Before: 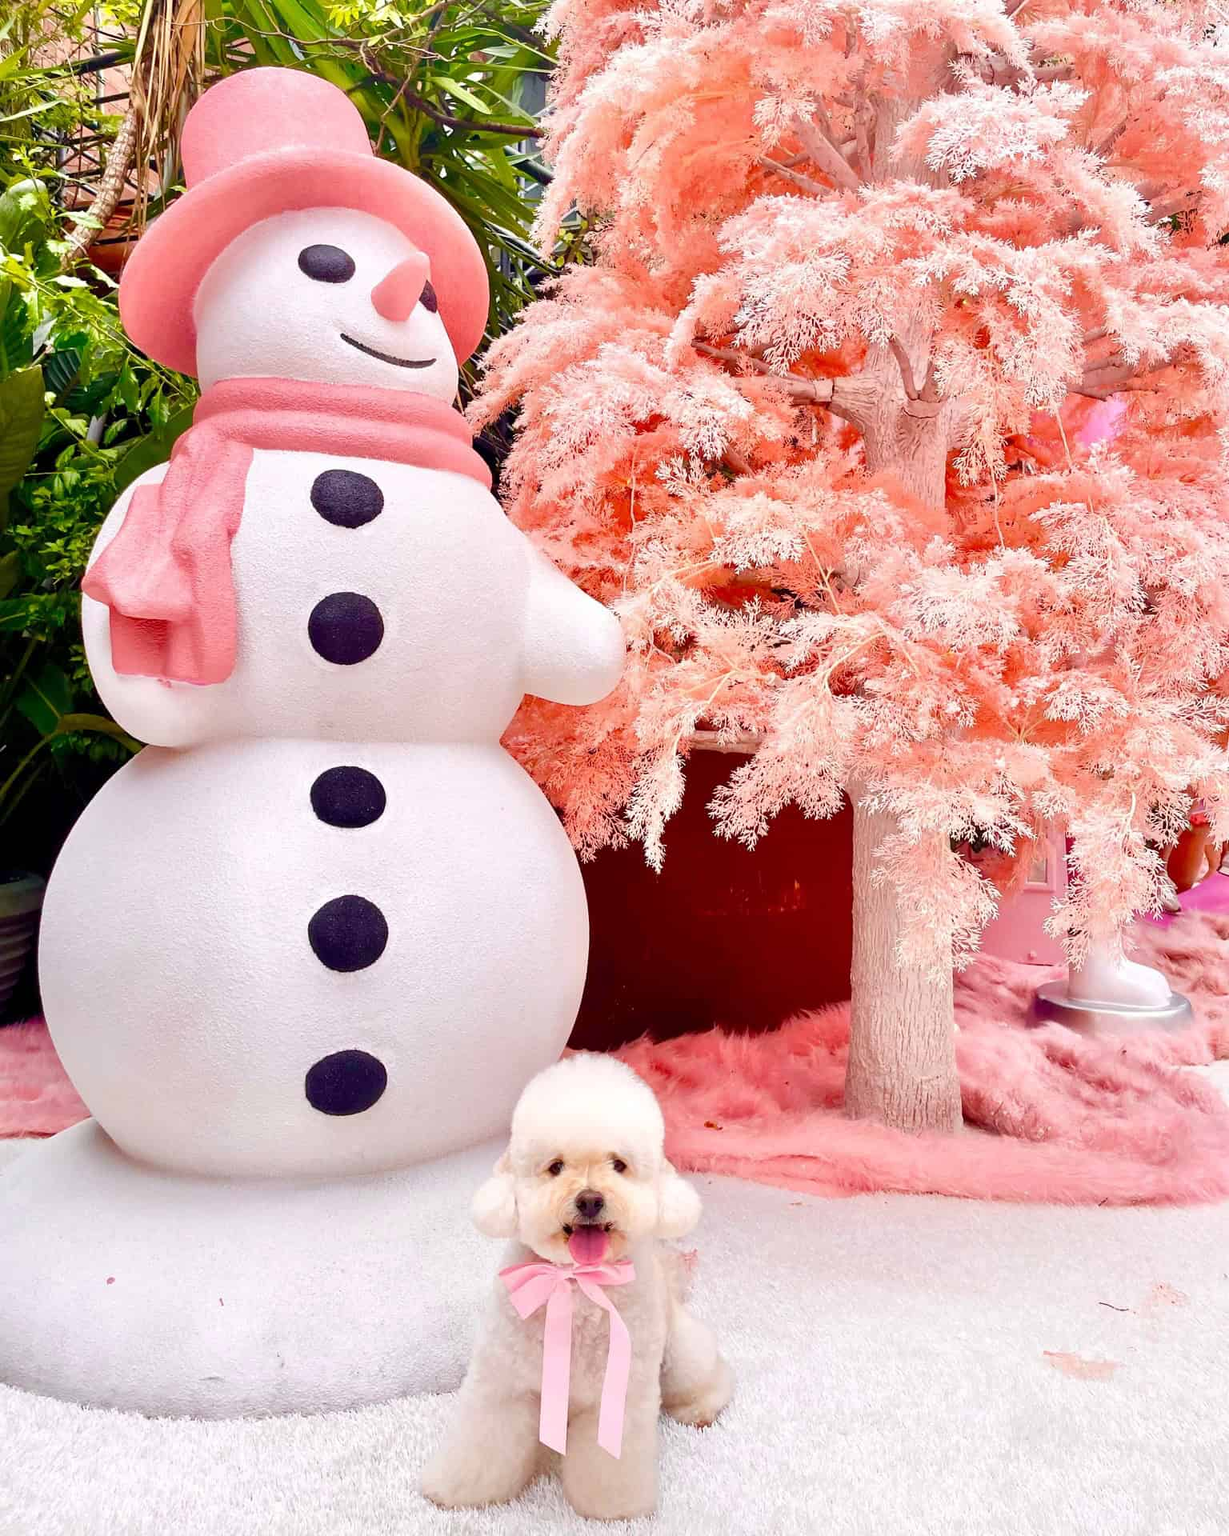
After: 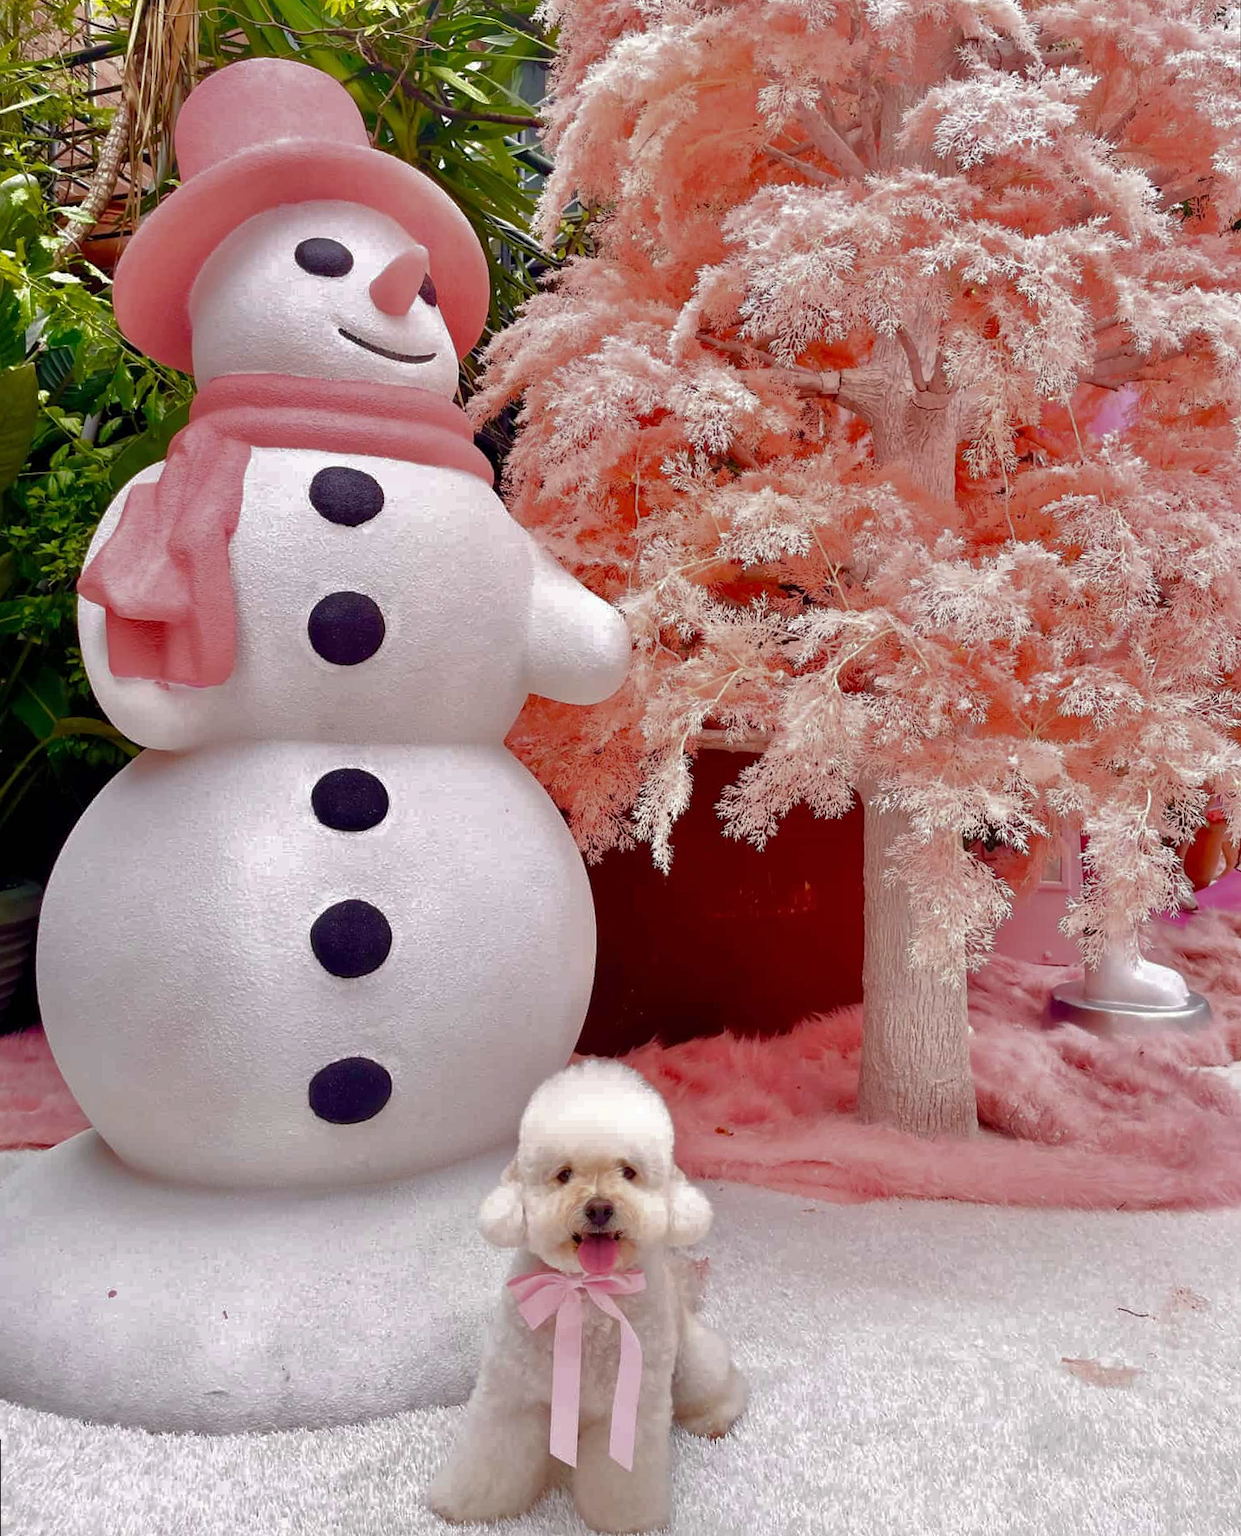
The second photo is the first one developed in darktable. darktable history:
rotate and perspective: rotation -0.45°, automatic cropping original format, crop left 0.008, crop right 0.992, crop top 0.012, crop bottom 0.988
base curve: curves: ch0 [(0, 0) (0.841, 0.609) (1, 1)]
